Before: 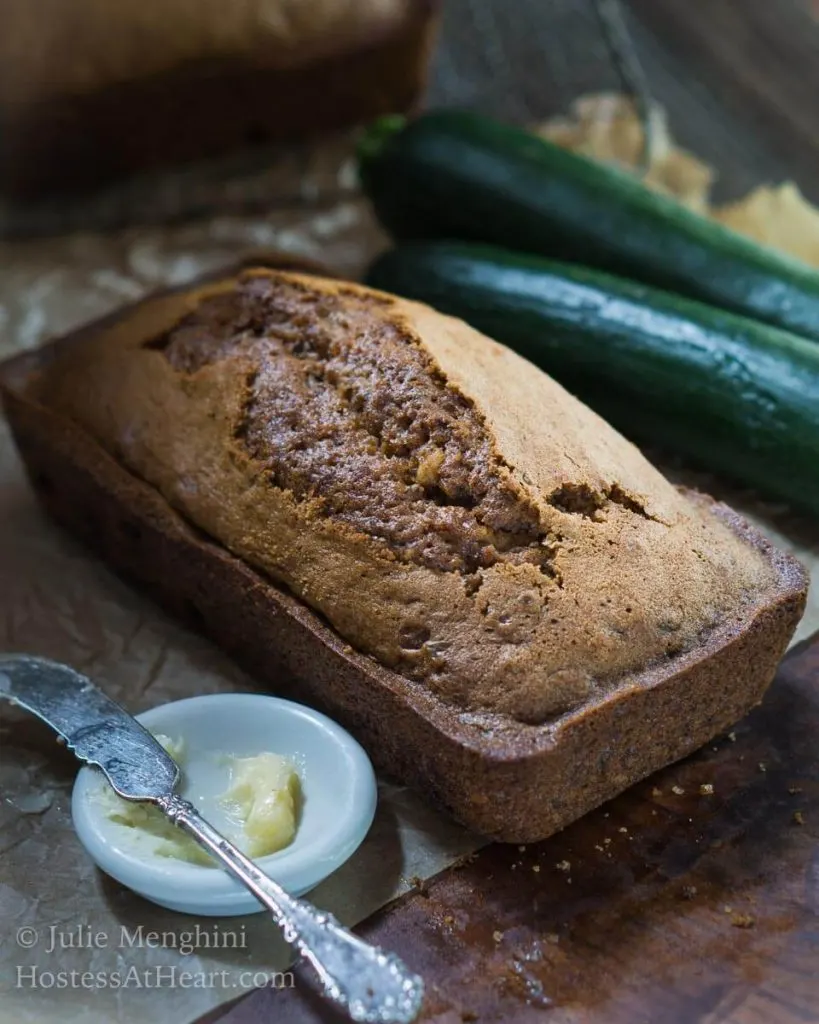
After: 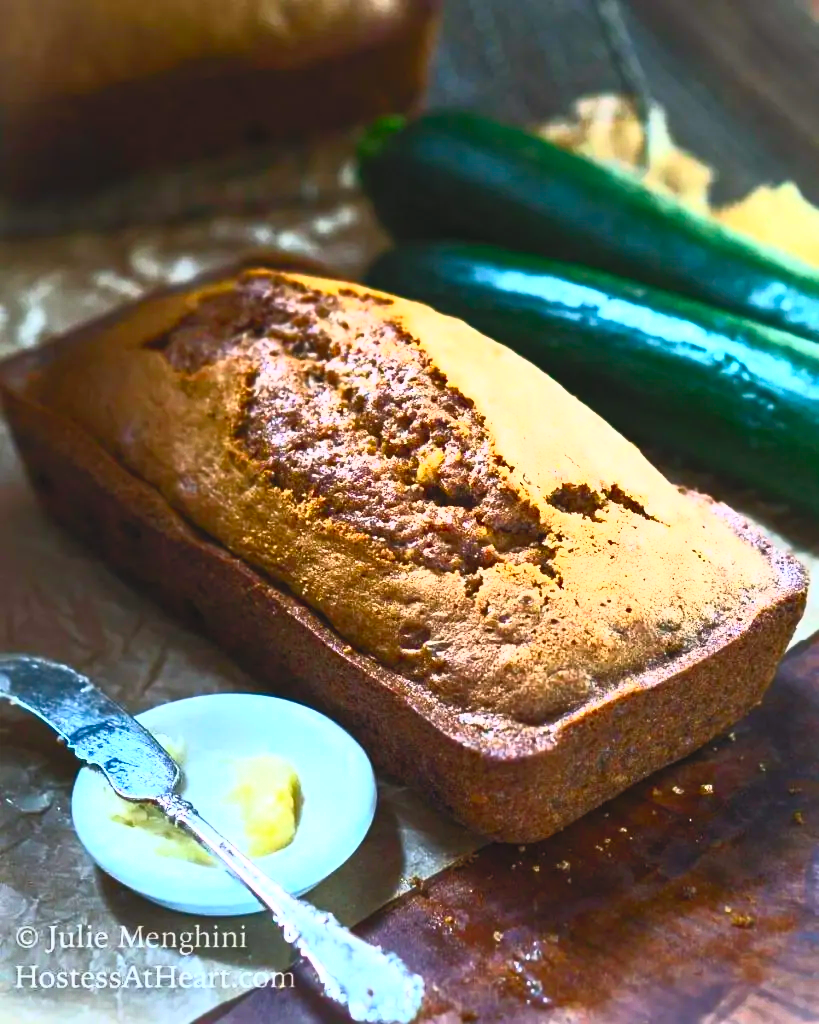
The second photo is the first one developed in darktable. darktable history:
contrast brightness saturation: contrast 0.999, brightness 0.986, saturation 0.996
